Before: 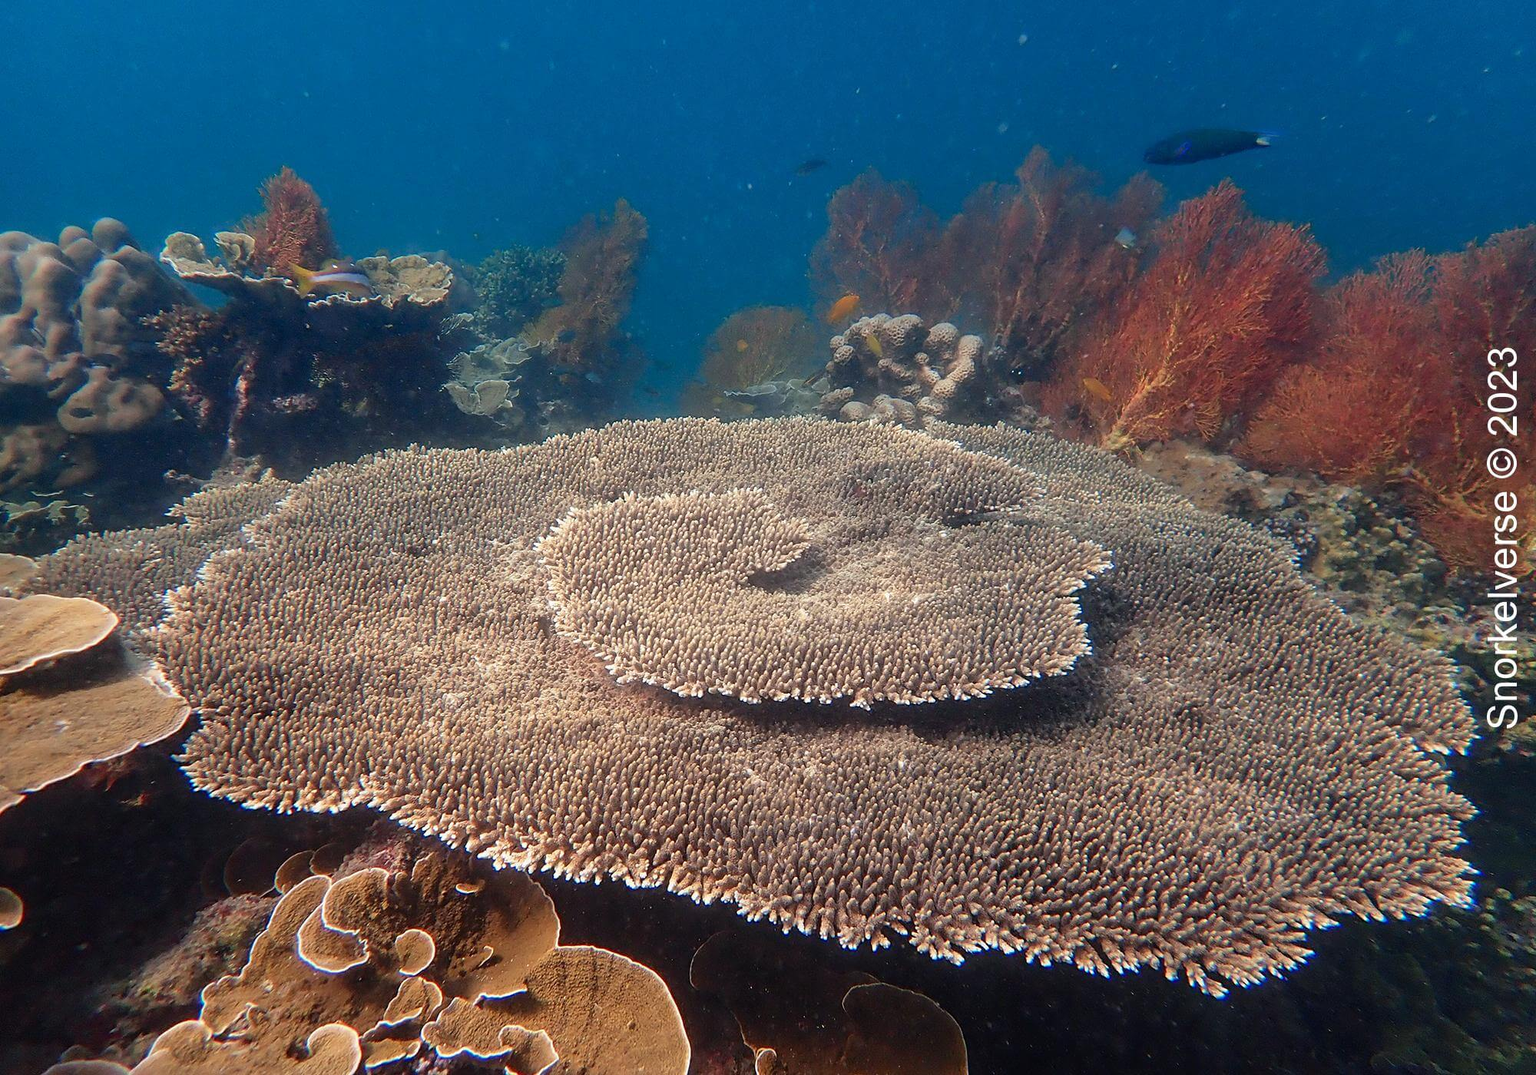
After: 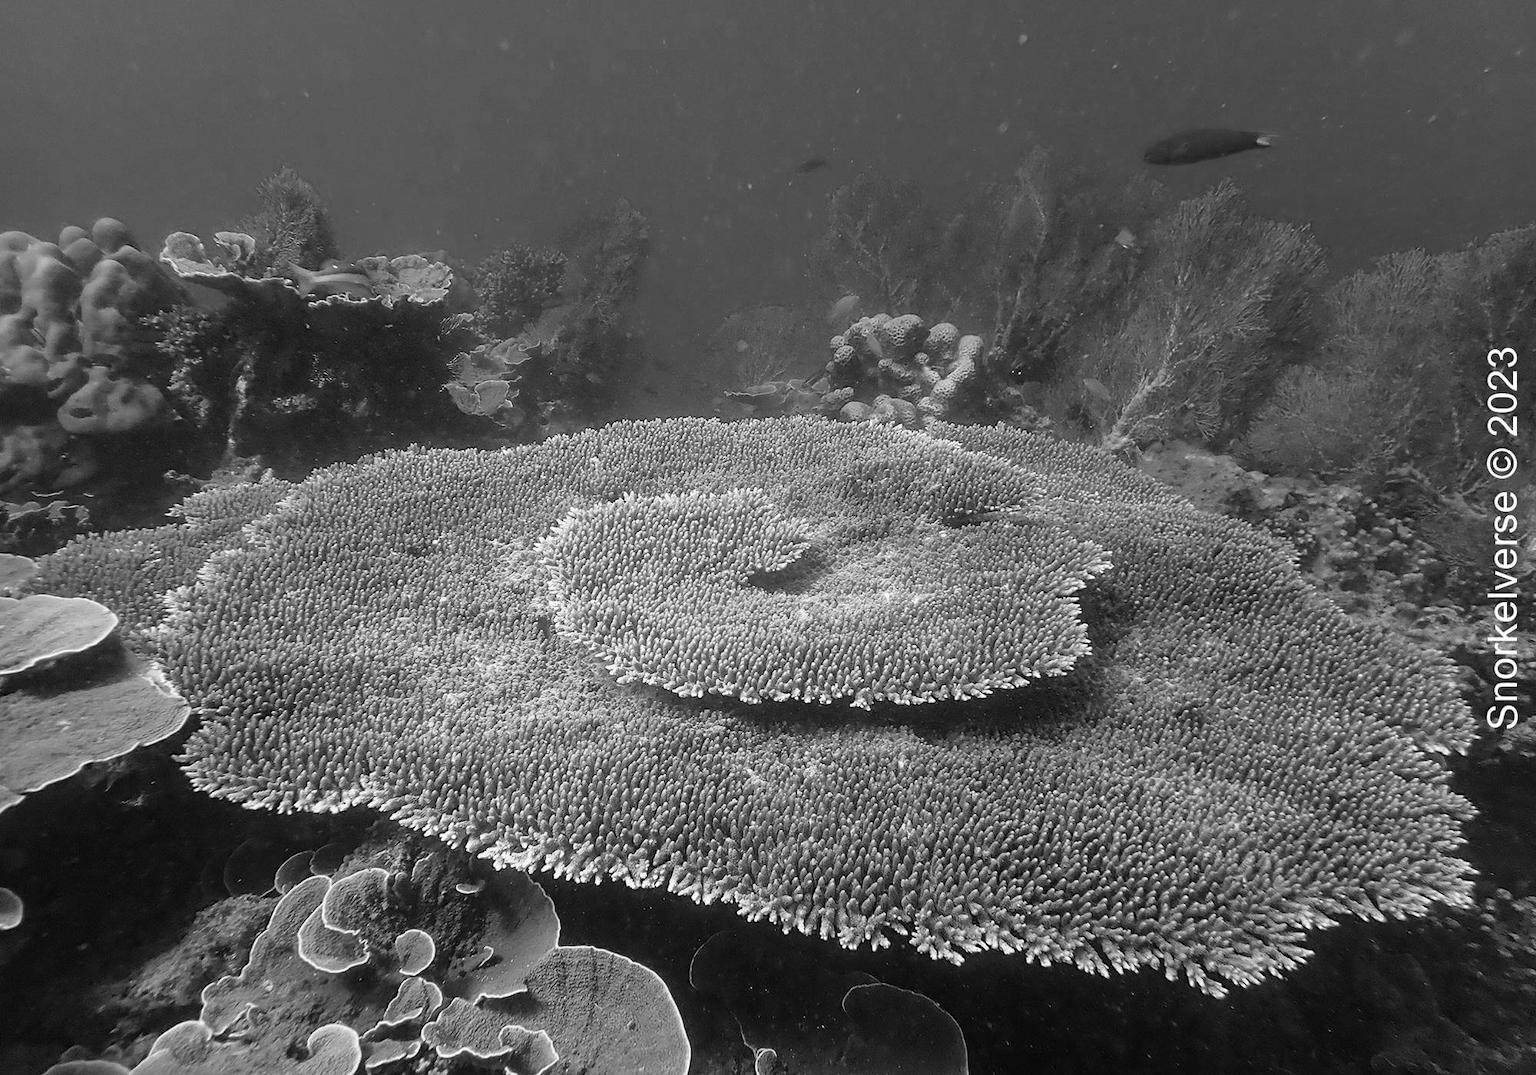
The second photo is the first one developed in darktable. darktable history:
shadows and highlights: shadows 22.7, highlights -48.71, soften with gaussian
monochrome: on, module defaults
